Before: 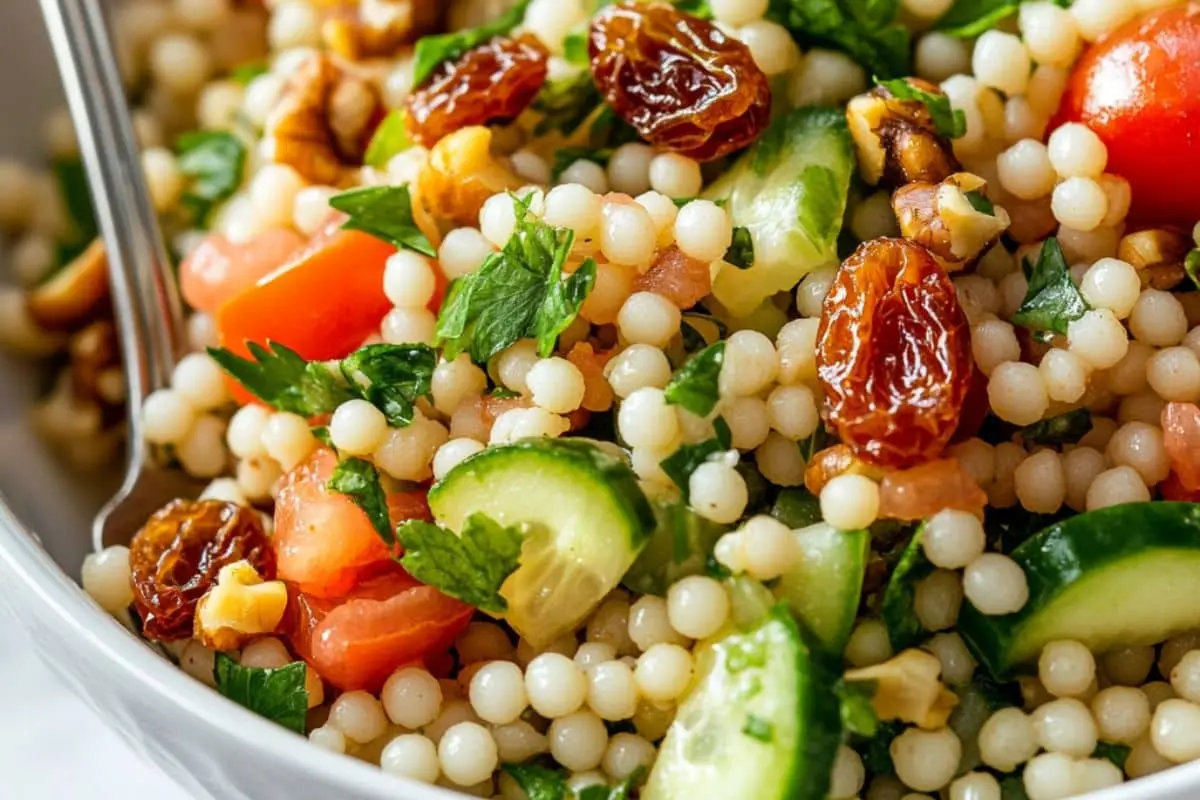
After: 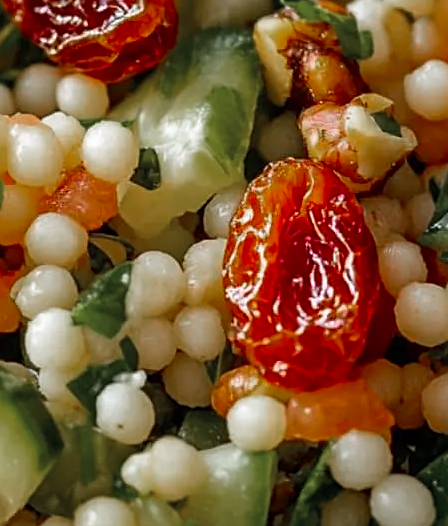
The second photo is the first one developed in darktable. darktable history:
color zones: curves: ch0 [(0, 0.48) (0.209, 0.398) (0.305, 0.332) (0.429, 0.493) (0.571, 0.5) (0.714, 0.5) (0.857, 0.5) (1, 0.48)]; ch1 [(0, 0.736) (0.143, 0.625) (0.225, 0.371) (0.429, 0.256) (0.571, 0.241) (0.714, 0.213) (0.857, 0.48) (1, 0.736)]; ch2 [(0, 0.448) (0.143, 0.498) (0.286, 0.5) (0.429, 0.5) (0.571, 0.5) (0.714, 0.5) (0.857, 0.5) (1, 0.448)]
crop and rotate: left 49.477%, top 10.123%, right 13.178%, bottom 24.022%
sharpen: on, module defaults
